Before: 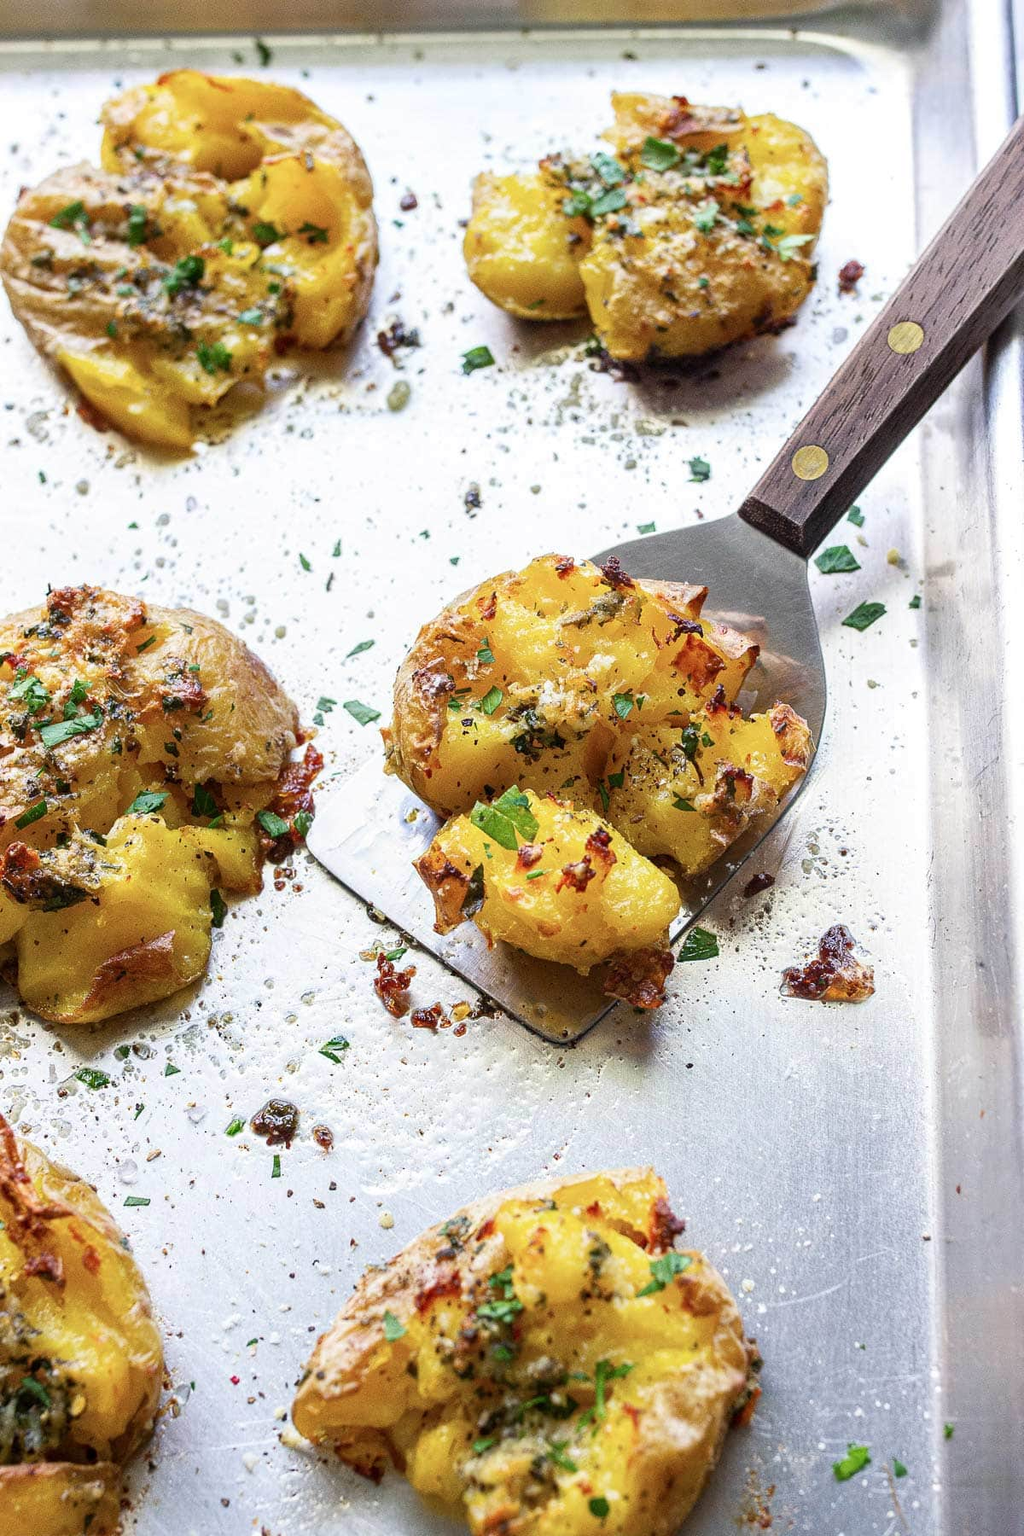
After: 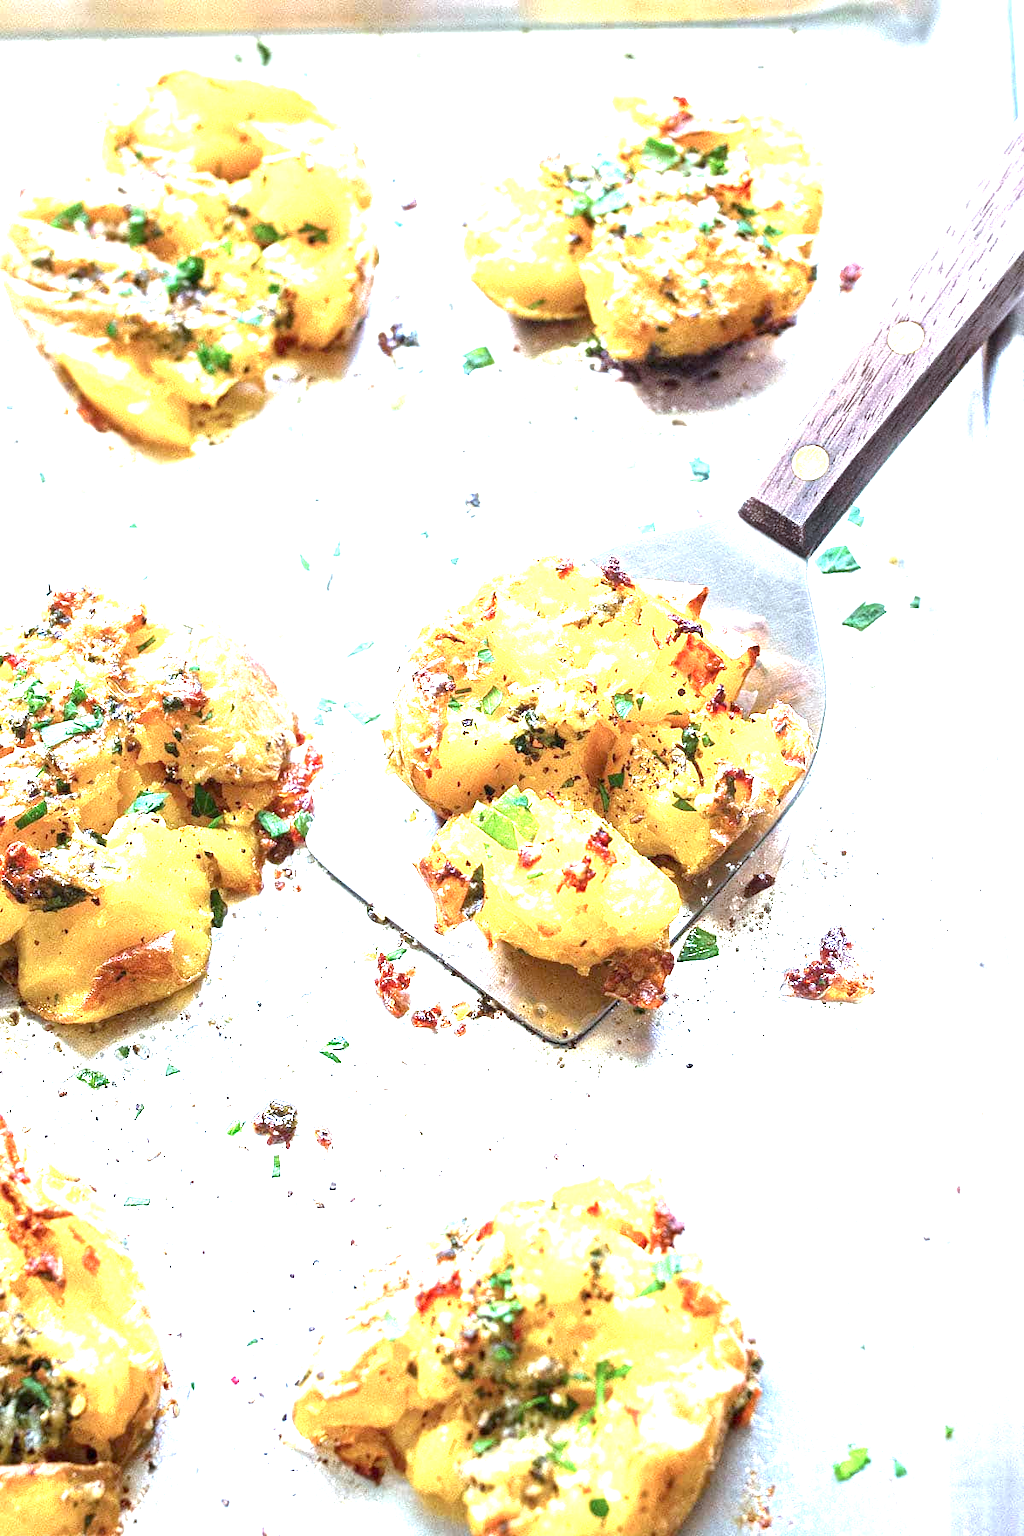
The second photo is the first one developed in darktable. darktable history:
color correction: highlights a* -4.18, highlights b* -10.81
exposure: exposure 2.04 EV, compensate highlight preservation false
